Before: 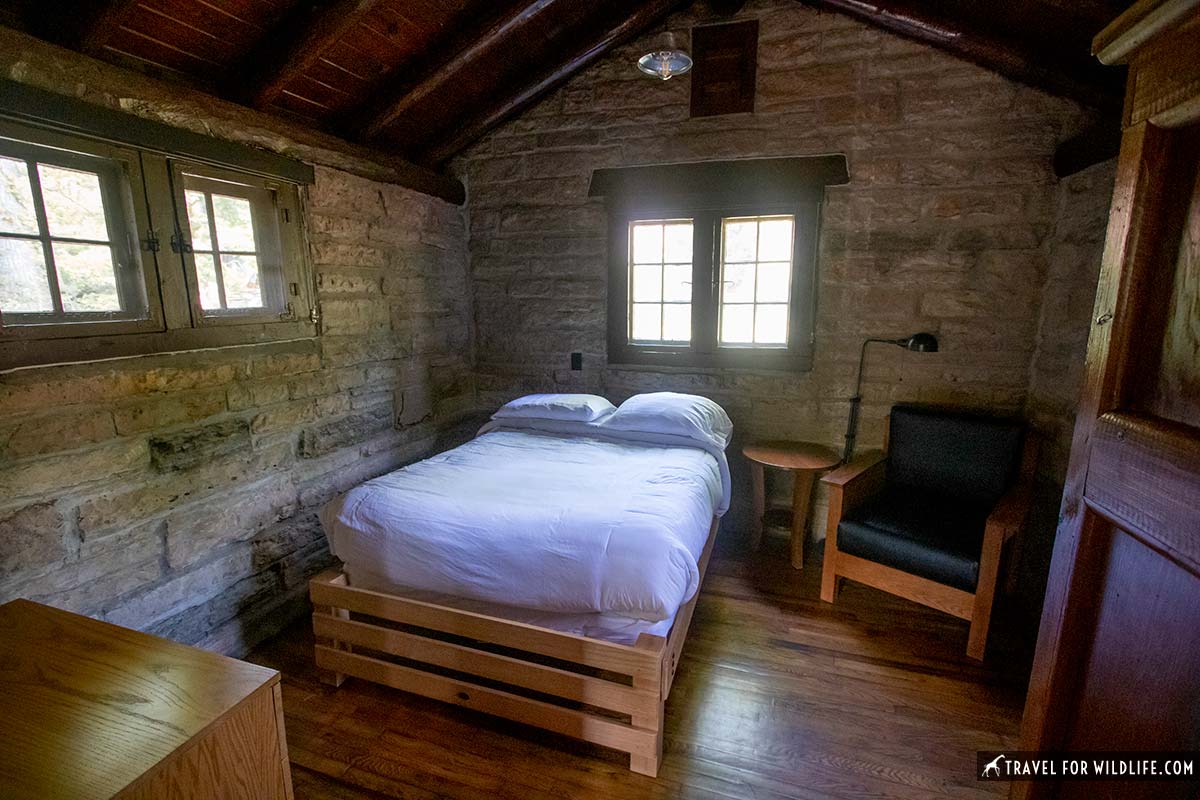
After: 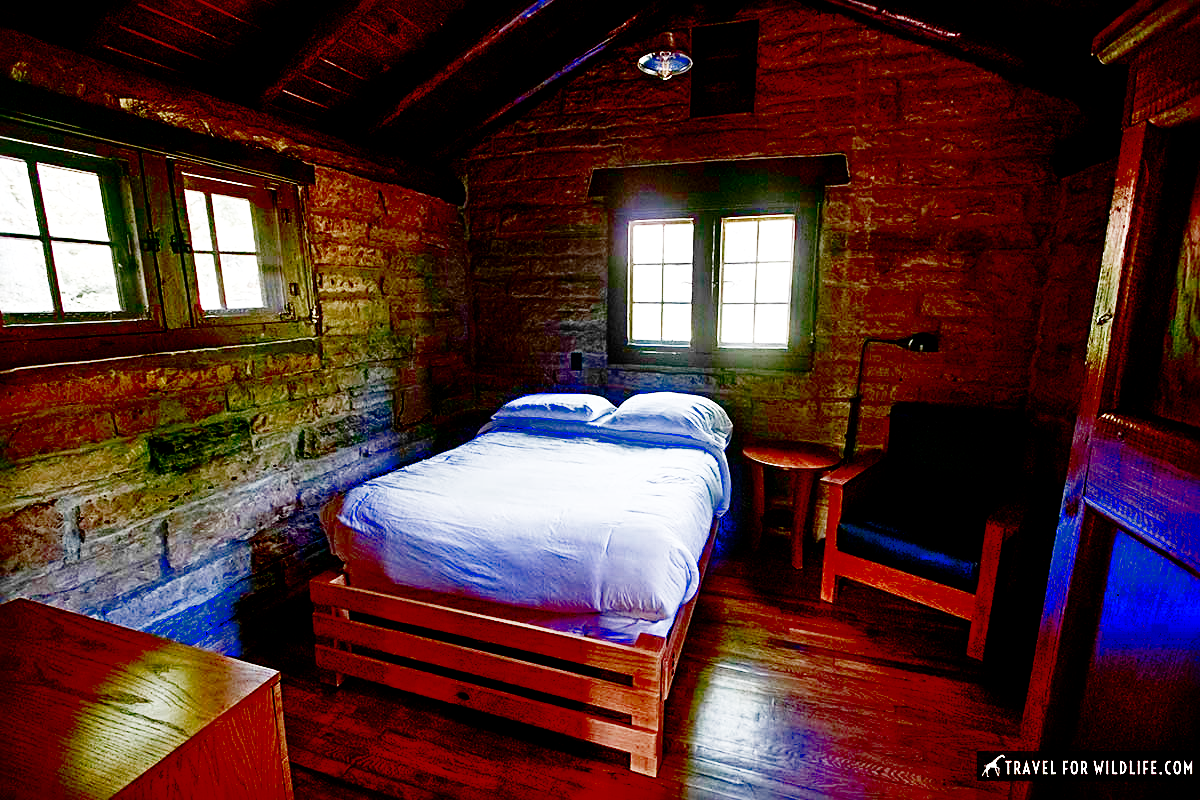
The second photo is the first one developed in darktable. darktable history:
base curve: curves: ch0 [(0, 0) (0.032, 0.037) (0.105, 0.228) (0.435, 0.76) (0.856, 0.983) (1, 1)], preserve colors none | blend: blend mode average, opacity 20%; mask: uniform (no mask)
filmic: grey point source 9, black point source -8.55, white point source 3.45, grey point target 18, white point target 100, output power 2.2, latitude stops 3.5, contrast 1.62, saturation 60, global saturation 70, balance -12, preserve color 1 | blend: blend mode average, opacity 100%; mask: uniform (no mask)
contrast brightness saturation: brightness -1, saturation 1 | blend: blend mode average, opacity 20%; mask: uniform (no mask)
tone curve: curves: ch0 [(0, 0) (0.004, 0.002) (0.02, 0.013) (0.218, 0.218) (0.664, 0.718) (0.832, 0.873) (1, 1)], preserve colors none | blend: blend mode average, opacity 100%; mask: uniform (no mask)
levels: levels [0, 0.478, 1] | blend: blend mode average, opacity 50%; mask: uniform (no mask)
sharpen: radius 4 | blend: blend mode average, opacity 50%; mask: uniform (no mask)
